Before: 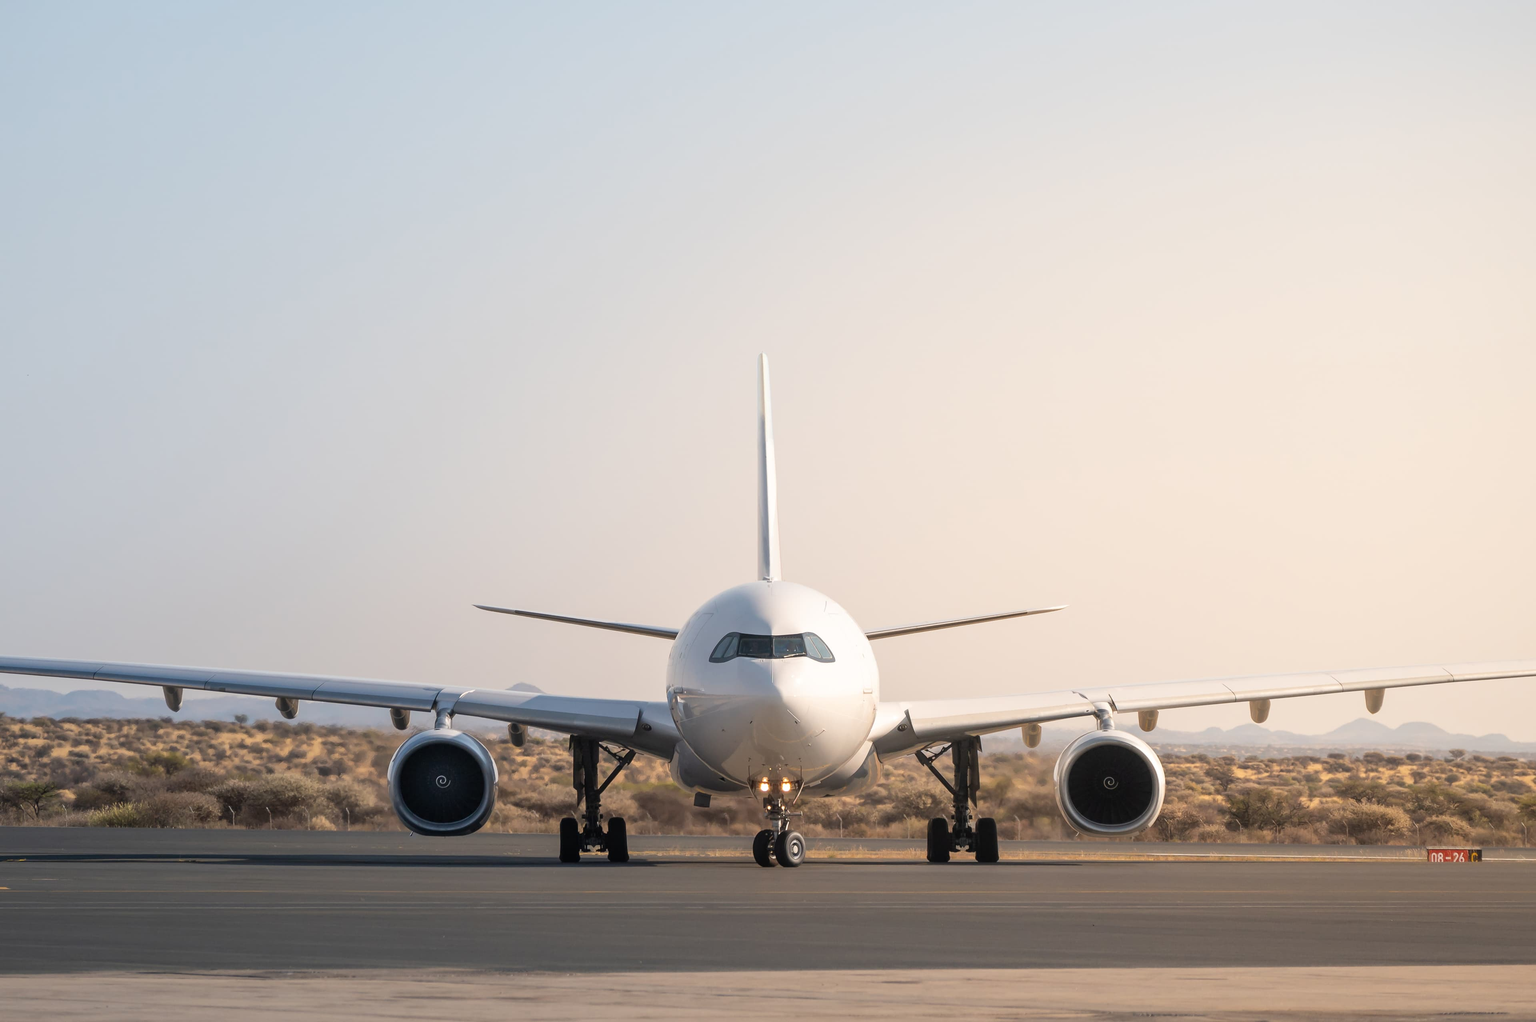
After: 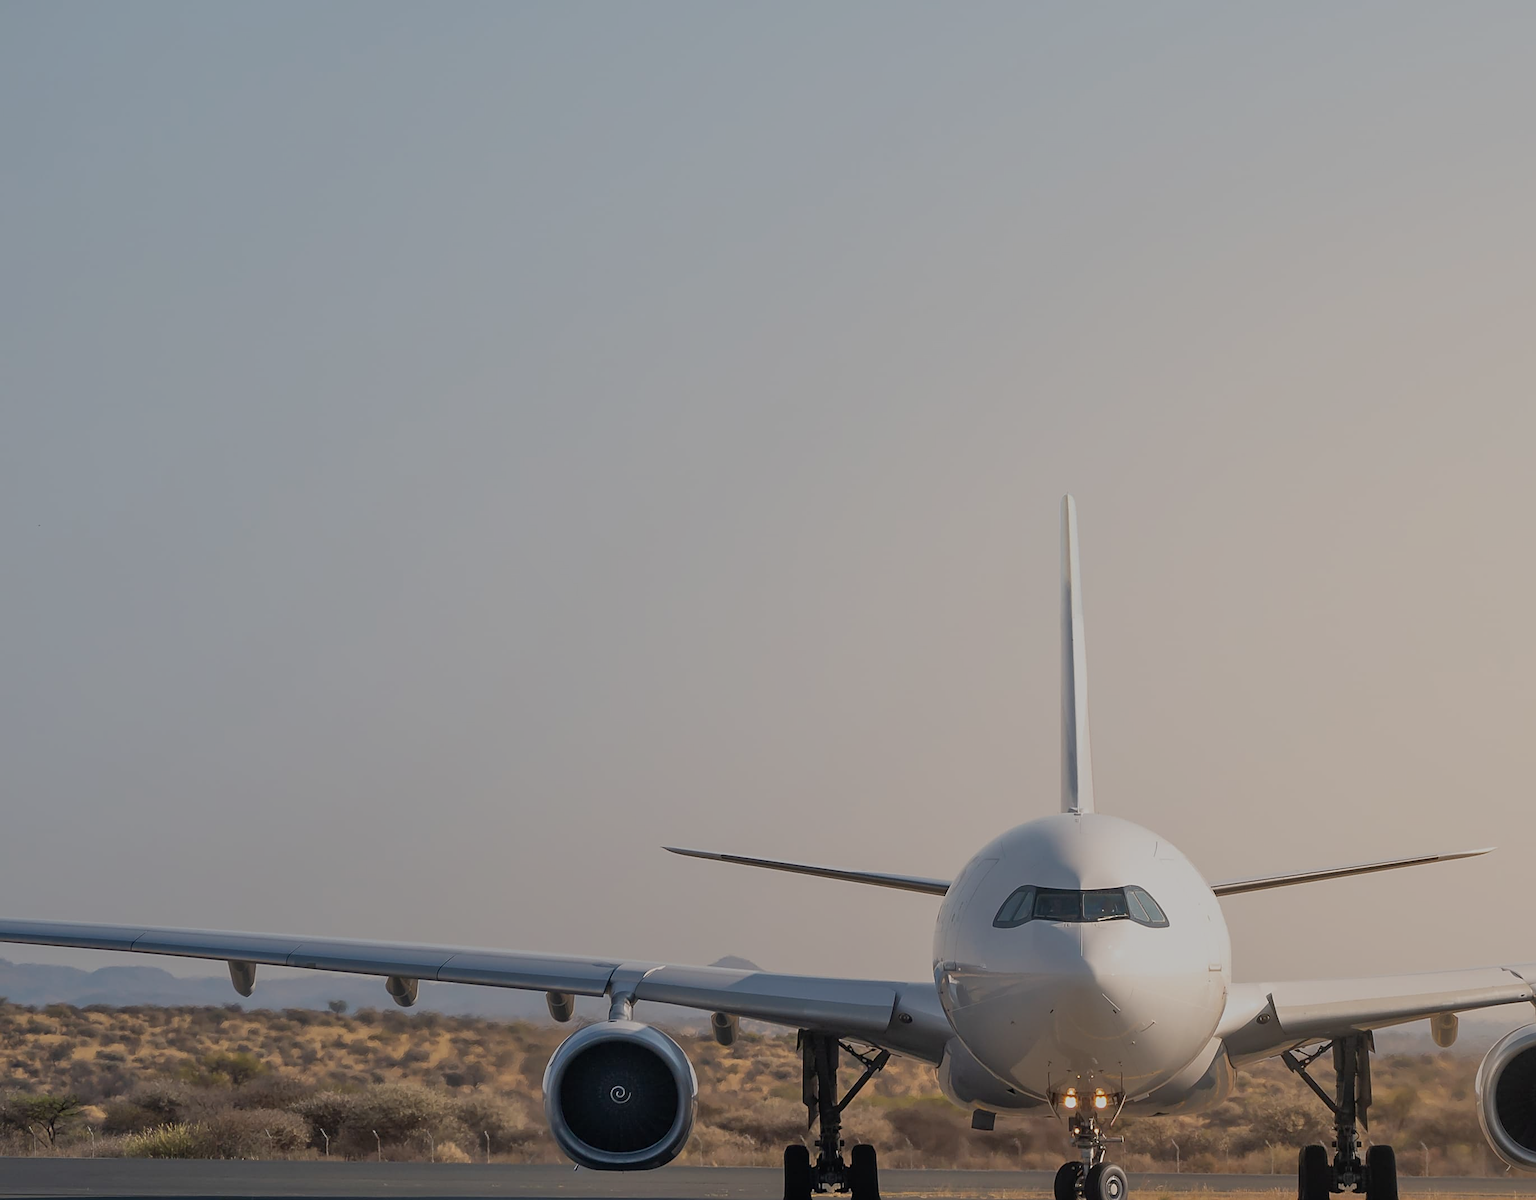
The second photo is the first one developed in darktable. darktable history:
sharpen: on, module defaults
crop: right 28.552%, bottom 16.106%
tone equalizer: -8 EV -0.033 EV, -7 EV 0.011 EV, -6 EV -0.008 EV, -5 EV 0.007 EV, -4 EV -0.046 EV, -3 EV -0.233 EV, -2 EV -0.685 EV, -1 EV -0.963 EV, +0 EV -0.957 EV, mask exposure compensation -0.488 EV
